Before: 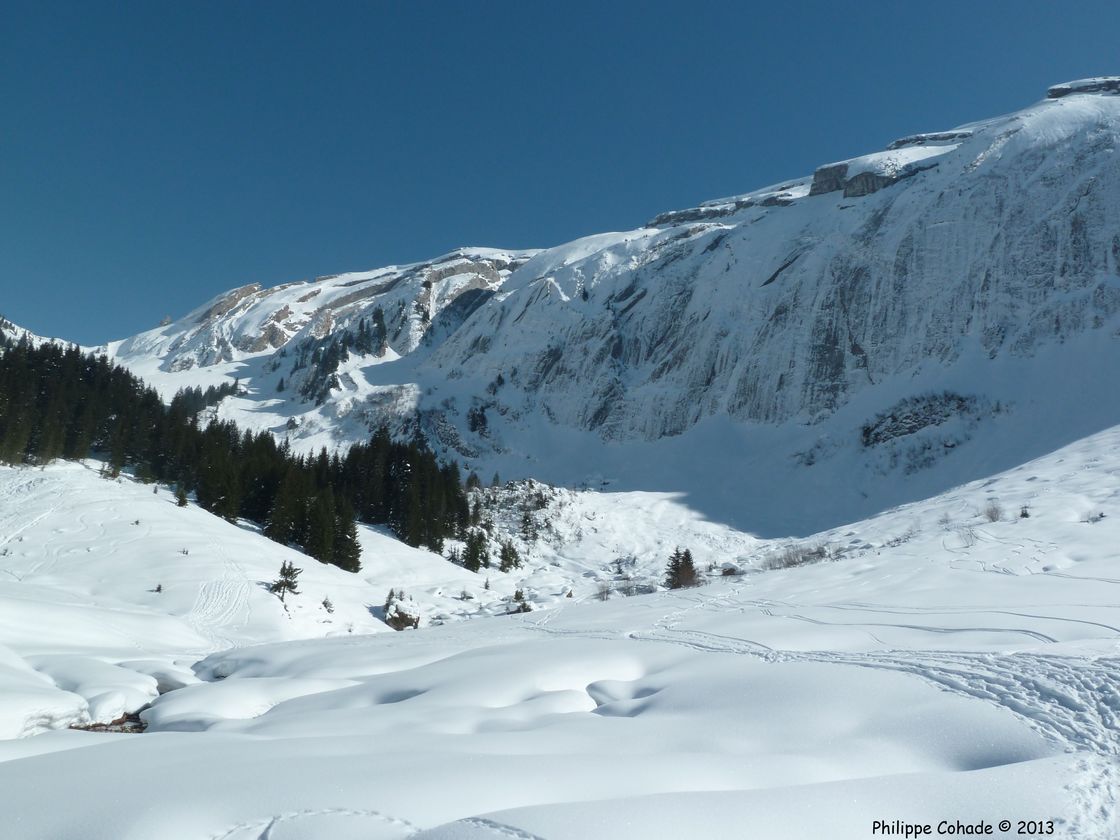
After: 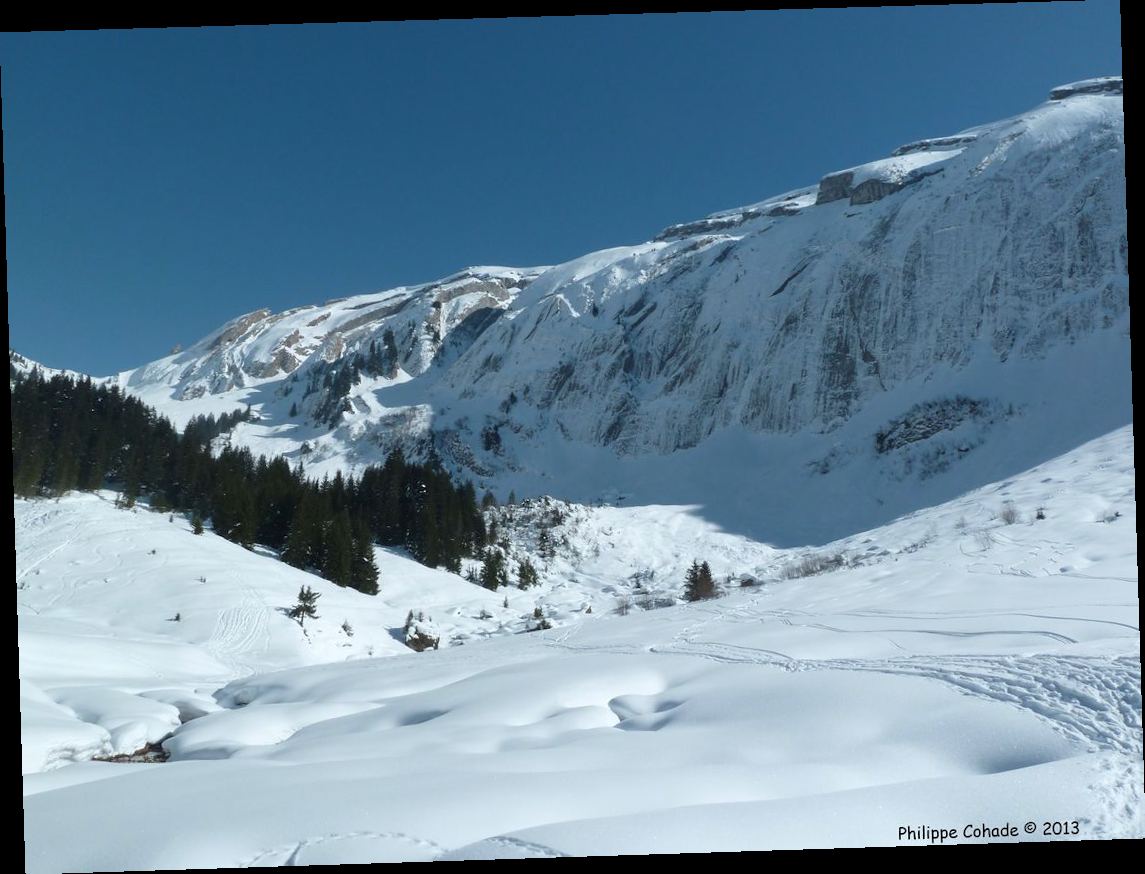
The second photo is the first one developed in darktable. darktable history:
white balance: red 0.982, blue 1.018
rotate and perspective: rotation -1.77°, lens shift (horizontal) 0.004, automatic cropping off
